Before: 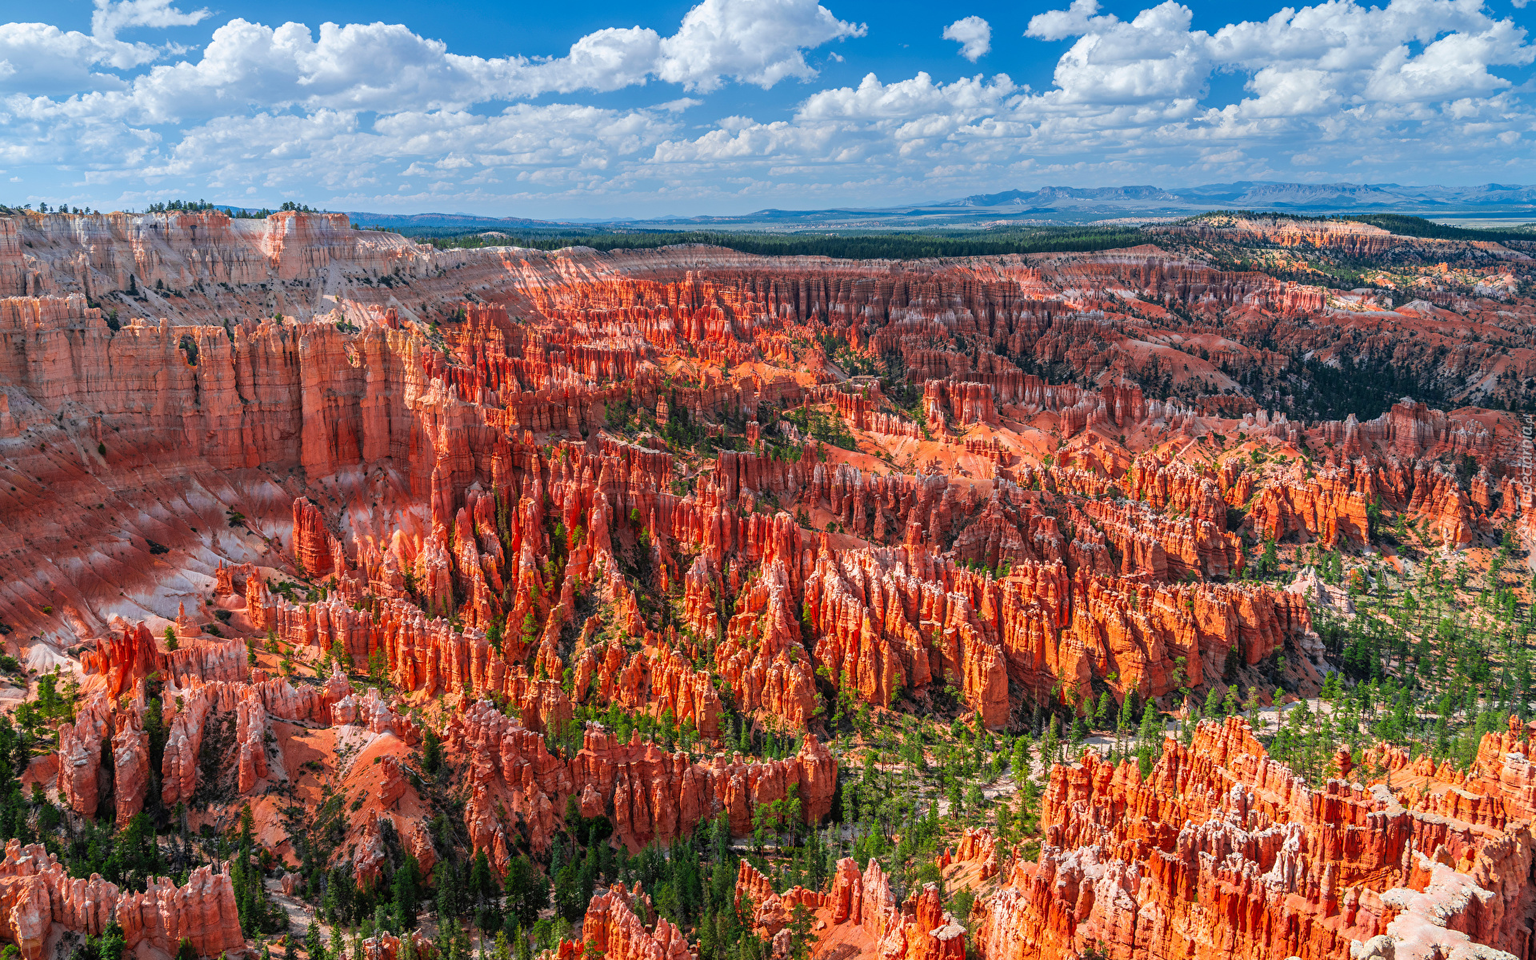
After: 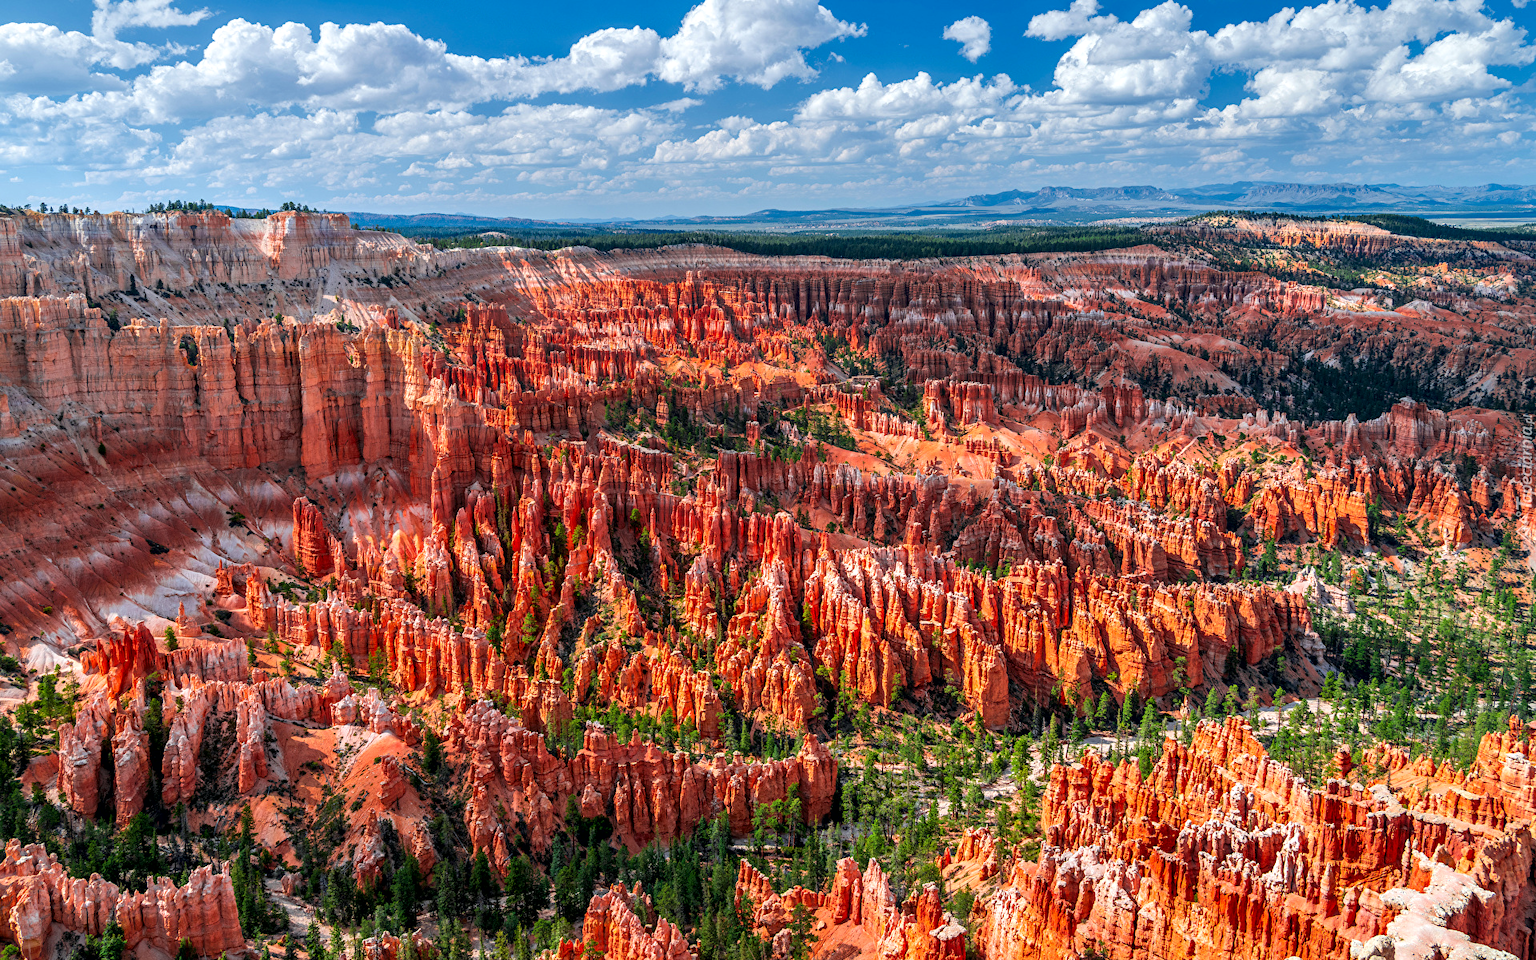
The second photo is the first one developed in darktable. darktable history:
contrast equalizer: octaves 7, y [[0.6 ×6], [0.55 ×6], [0 ×6], [0 ×6], [0 ×6]], mix 0.3
white balance: emerald 1
local contrast: mode bilateral grid, contrast 20, coarseness 50, detail 120%, midtone range 0.2
